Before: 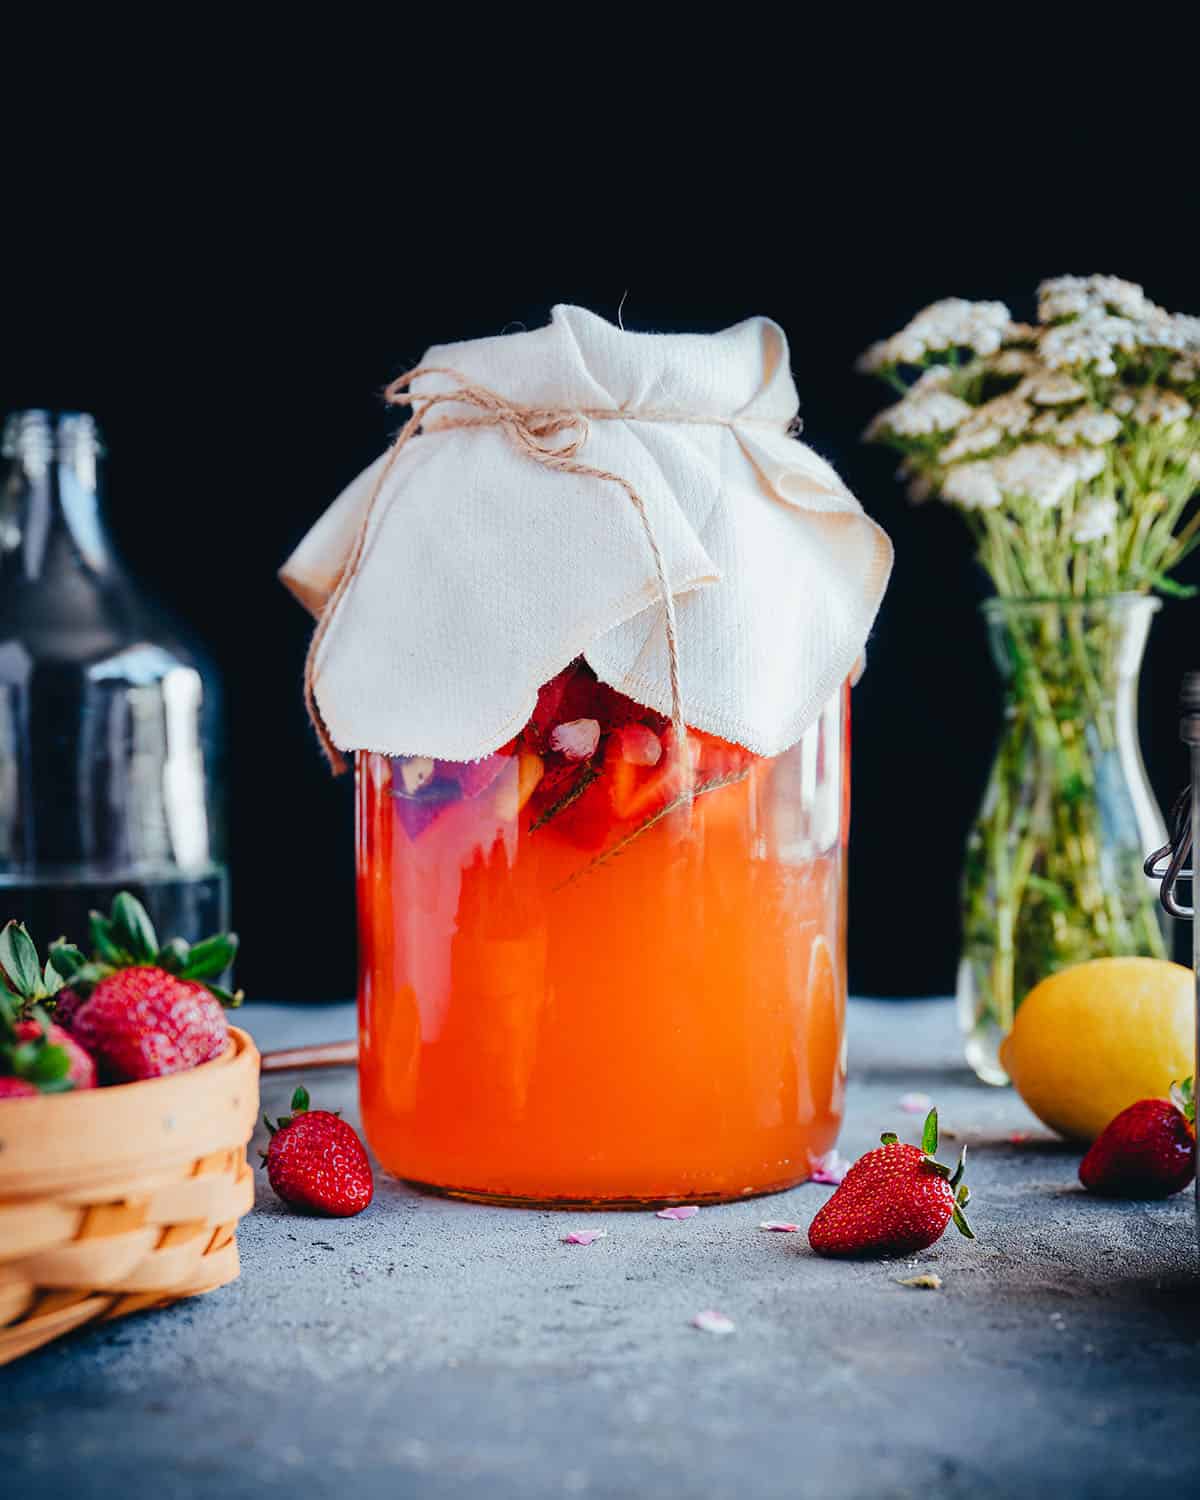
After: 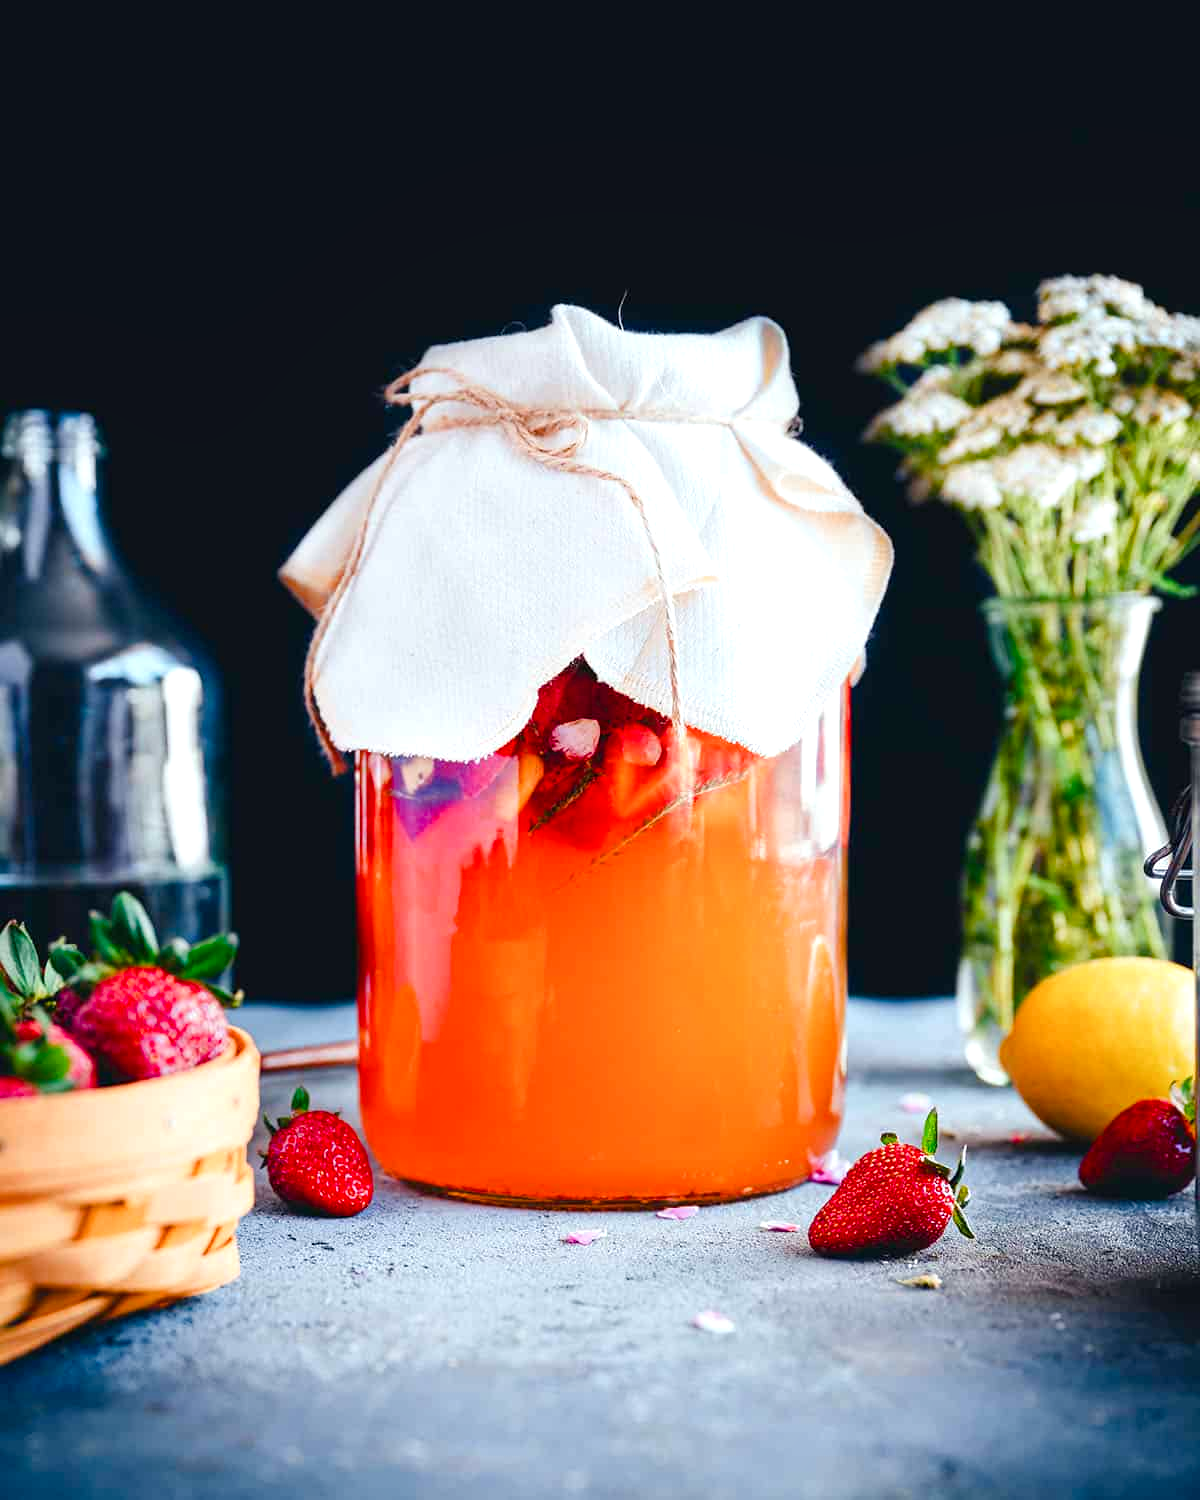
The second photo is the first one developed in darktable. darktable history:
color balance rgb: shadows fall-off 101.279%, perceptual saturation grading › global saturation 20%, perceptual saturation grading › highlights -25.655%, perceptual saturation grading › shadows 24.369%, mask middle-gray fulcrum 23.194%
exposure: black level correction 0, exposure 0.499 EV, compensate exposure bias true, compensate highlight preservation false
shadows and highlights: radius 93.83, shadows -13.66, white point adjustment 0.282, highlights 32.99, compress 48.54%, soften with gaussian
